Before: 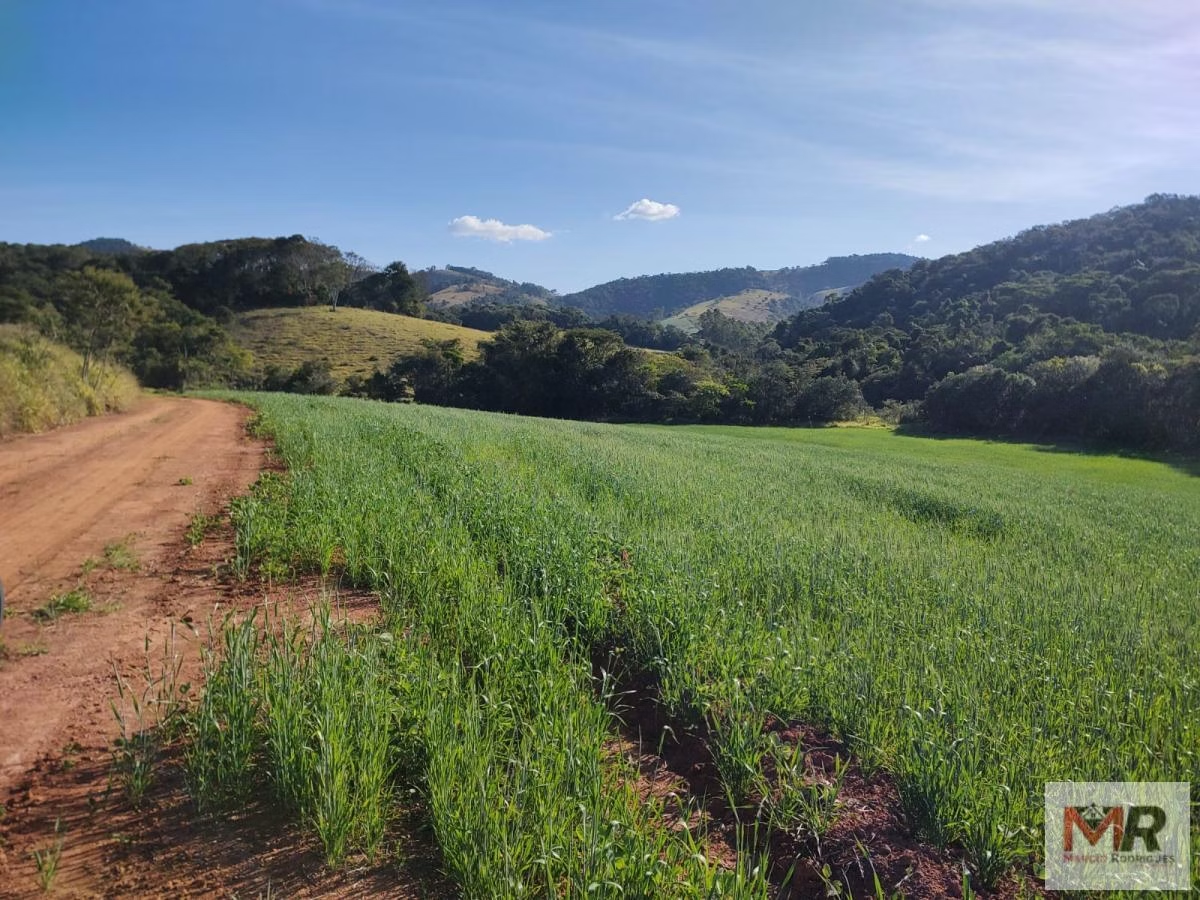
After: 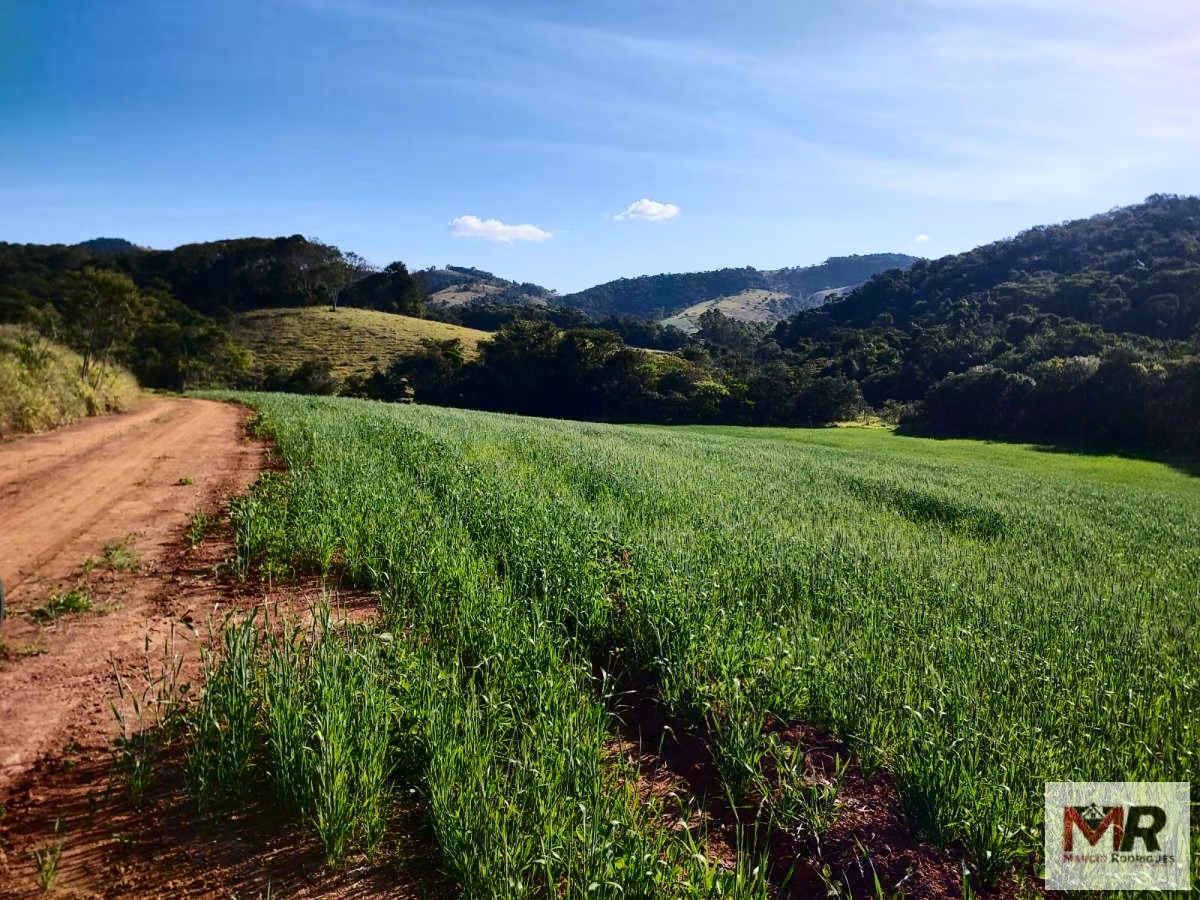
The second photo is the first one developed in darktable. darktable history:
contrast brightness saturation: contrast 0.313, brightness -0.076, saturation 0.167
